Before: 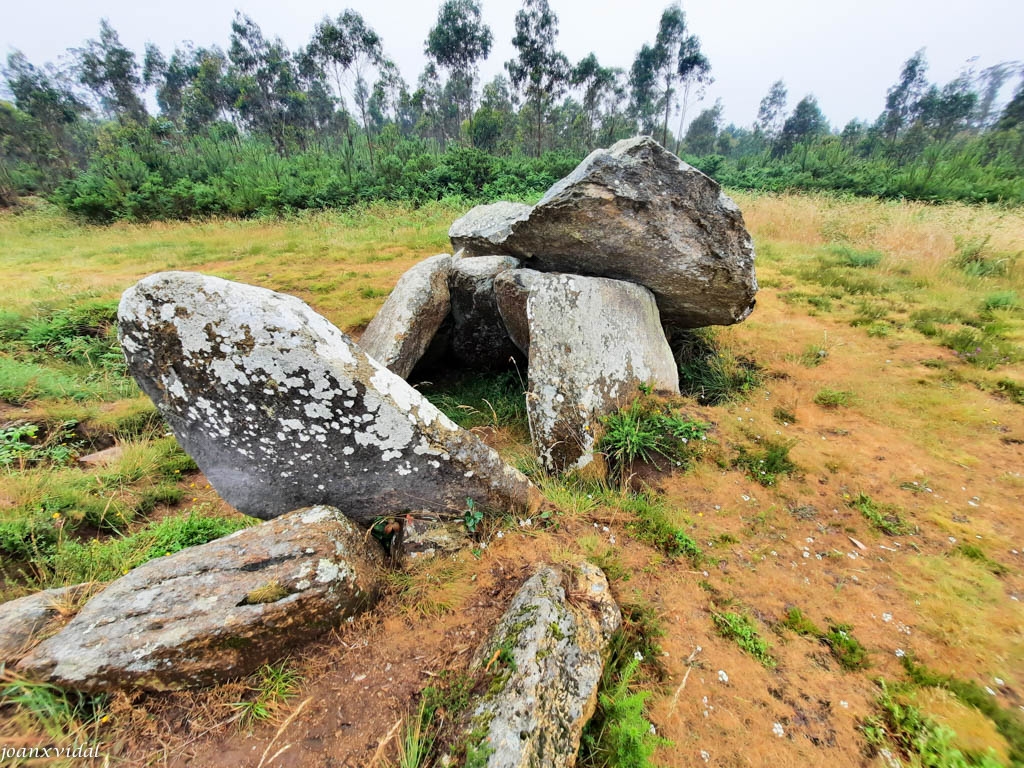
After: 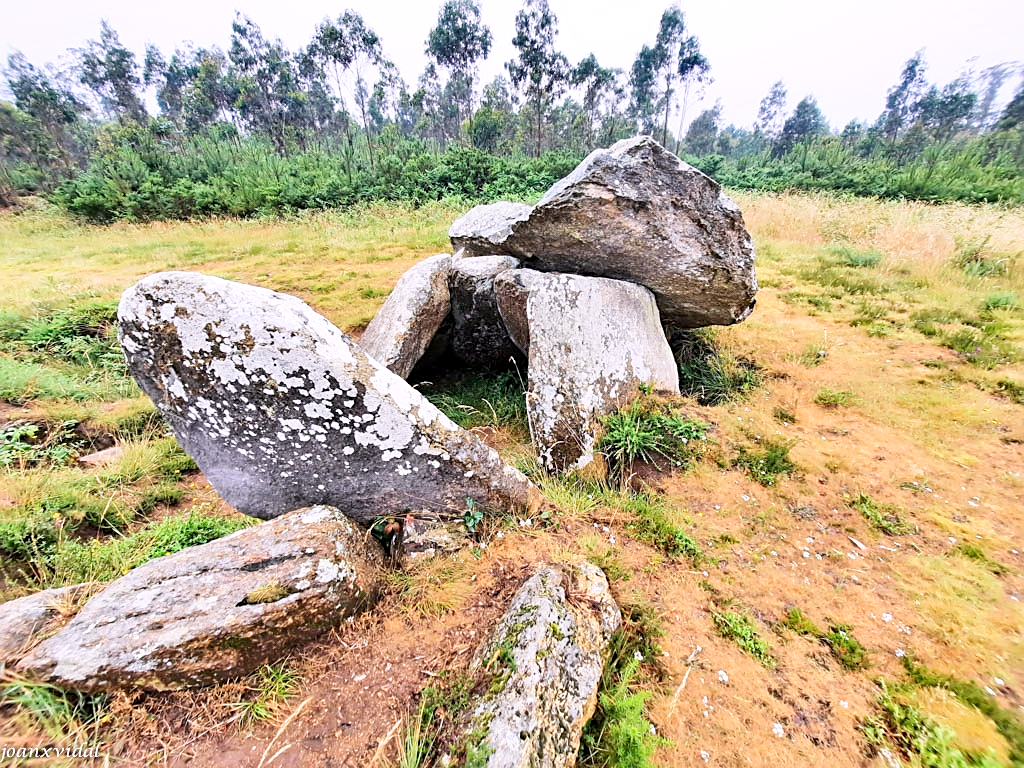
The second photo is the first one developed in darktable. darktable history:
local contrast: highlights 100%, shadows 100%, detail 120%, midtone range 0.2
white balance: red 1.066, blue 1.119
base curve: curves: ch0 [(0, 0) (0.204, 0.334) (0.55, 0.733) (1, 1)], preserve colors none
sharpen: on, module defaults
